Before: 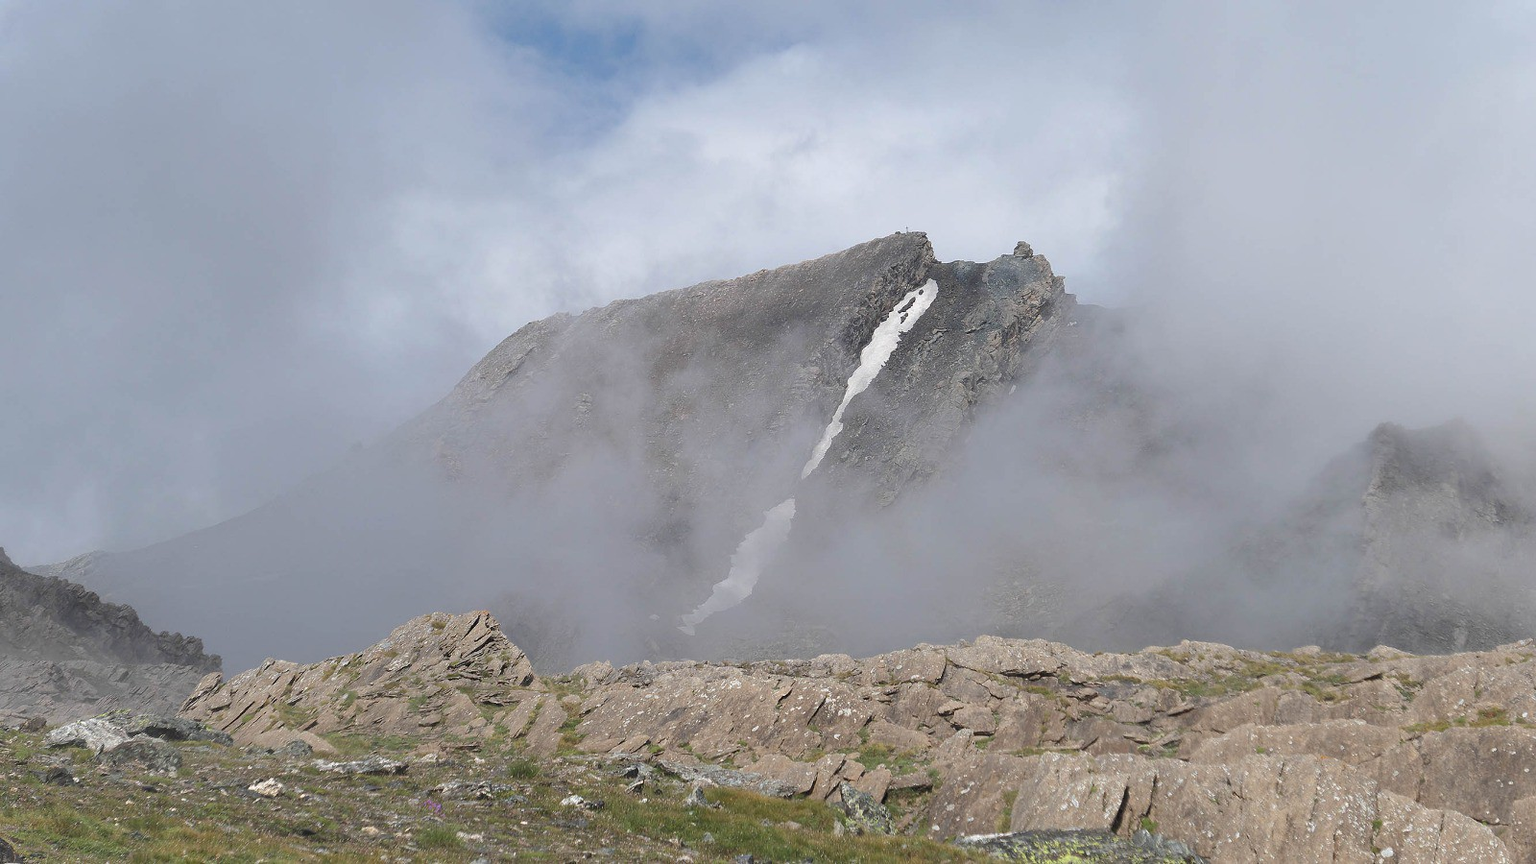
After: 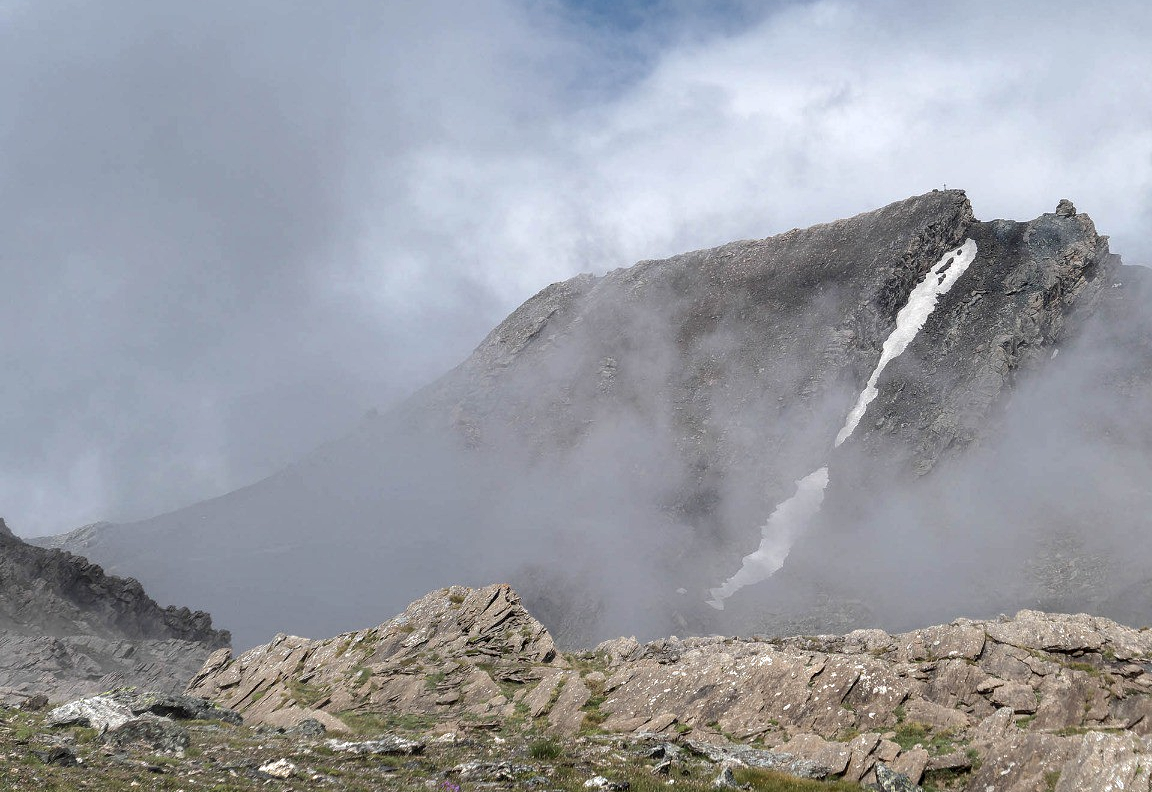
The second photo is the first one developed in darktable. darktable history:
crop: top 5.803%, right 27.864%, bottom 5.804%
local contrast: highlights 60%, shadows 60%, detail 160%
